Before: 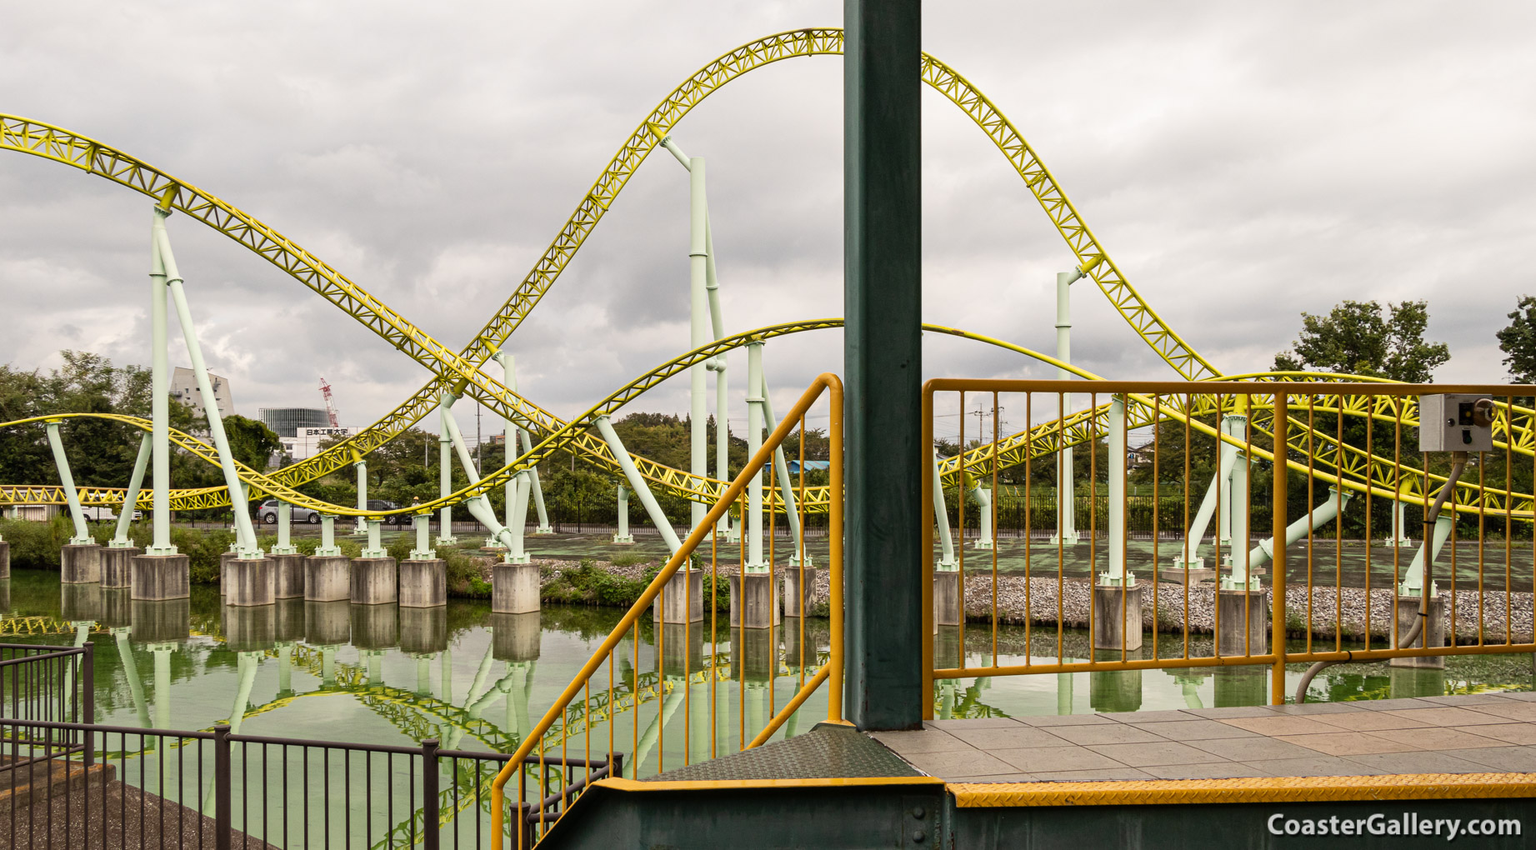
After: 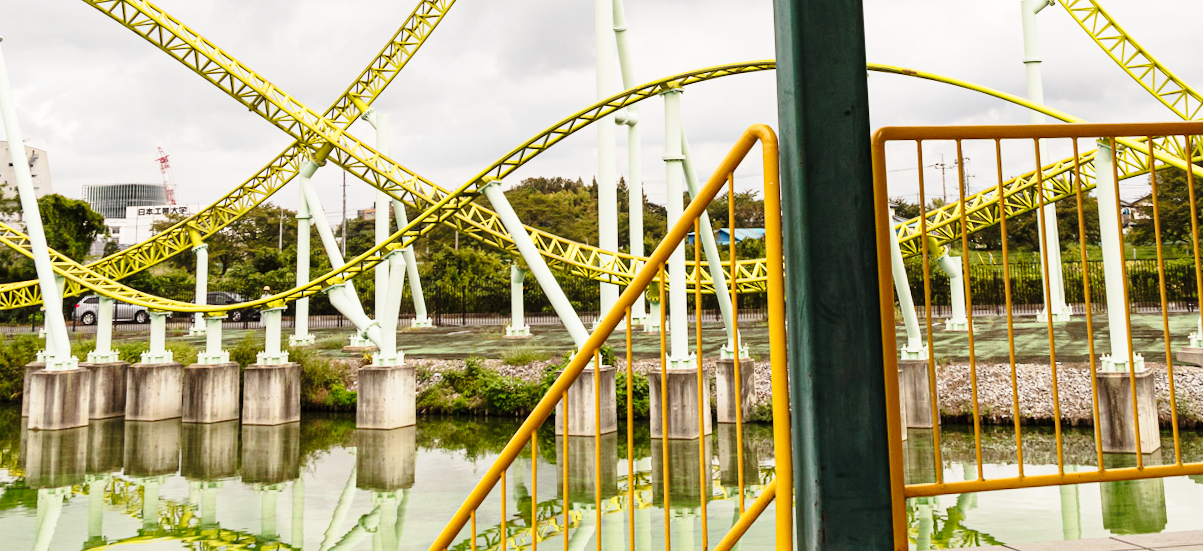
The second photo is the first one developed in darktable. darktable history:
white balance: emerald 1
rotate and perspective: rotation -1.68°, lens shift (vertical) -0.146, crop left 0.049, crop right 0.912, crop top 0.032, crop bottom 0.96
crop: left 11.123%, top 27.61%, right 18.3%, bottom 17.034%
base curve: curves: ch0 [(0, 0) (0.028, 0.03) (0.121, 0.232) (0.46, 0.748) (0.859, 0.968) (1, 1)], preserve colors none
